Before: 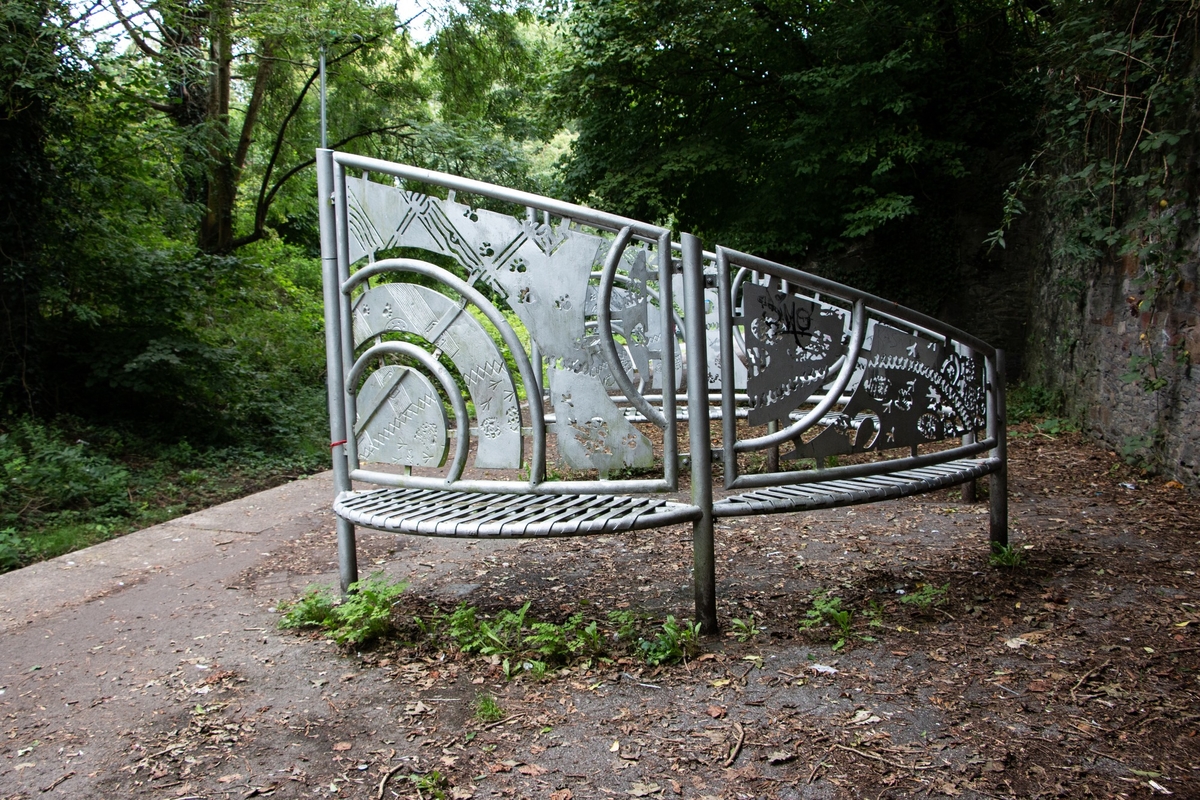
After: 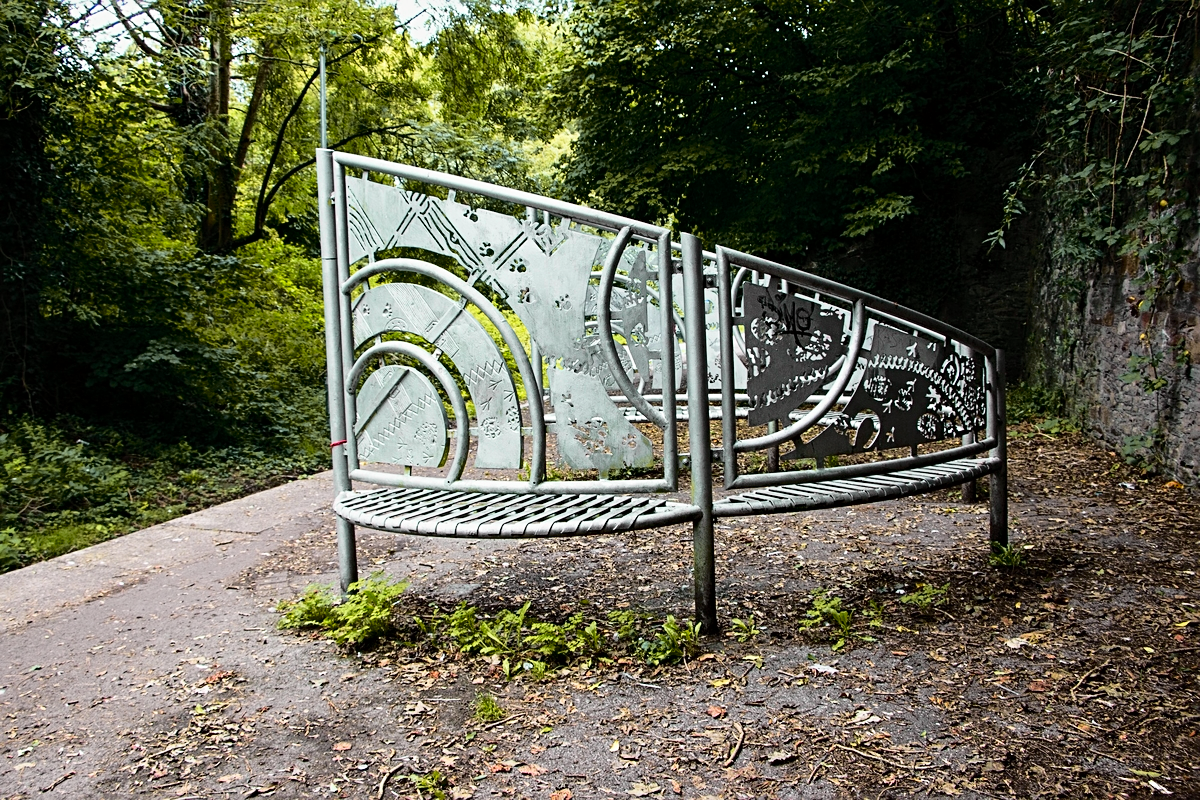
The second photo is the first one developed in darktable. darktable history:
velvia: on, module defaults
tone curve: curves: ch0 [(0, 0) (0.168, 0.142) (0.359, 0.44) (0.469, 0.544) (0.634, 0.722) (0.858, 0.903) (1, 0.968)]; ch1 [(0, 0) (0.437, 0.453) (0.472, 0.47) (0.502, 0.502) (0.54, 0.534) (0.57, 0.592) (0.618, 0.66) (0.699, 0.749) (0.859, 0.919) (1, 1)]; ch2 [(0, 0) (0.33, 0.301) (0.421, 0.443) (0.476, 0.498) (0.505, 0.503) (0.547, 0.557) (0.586, 0.634) (0.608, 0.676) (1, 1)], color space Lab, independent channels, preserve colors none
sharpen: radius 2.161, amount 0.379, threshold 0.17
contrast equalizer: octaves 7, y [[0.5, 0.542, 0.583, 0.625, 0.667, 0.708], [0.5 ×6], [0.5 ×6], [0 ×6], [0 ×6]], mix 0.169
